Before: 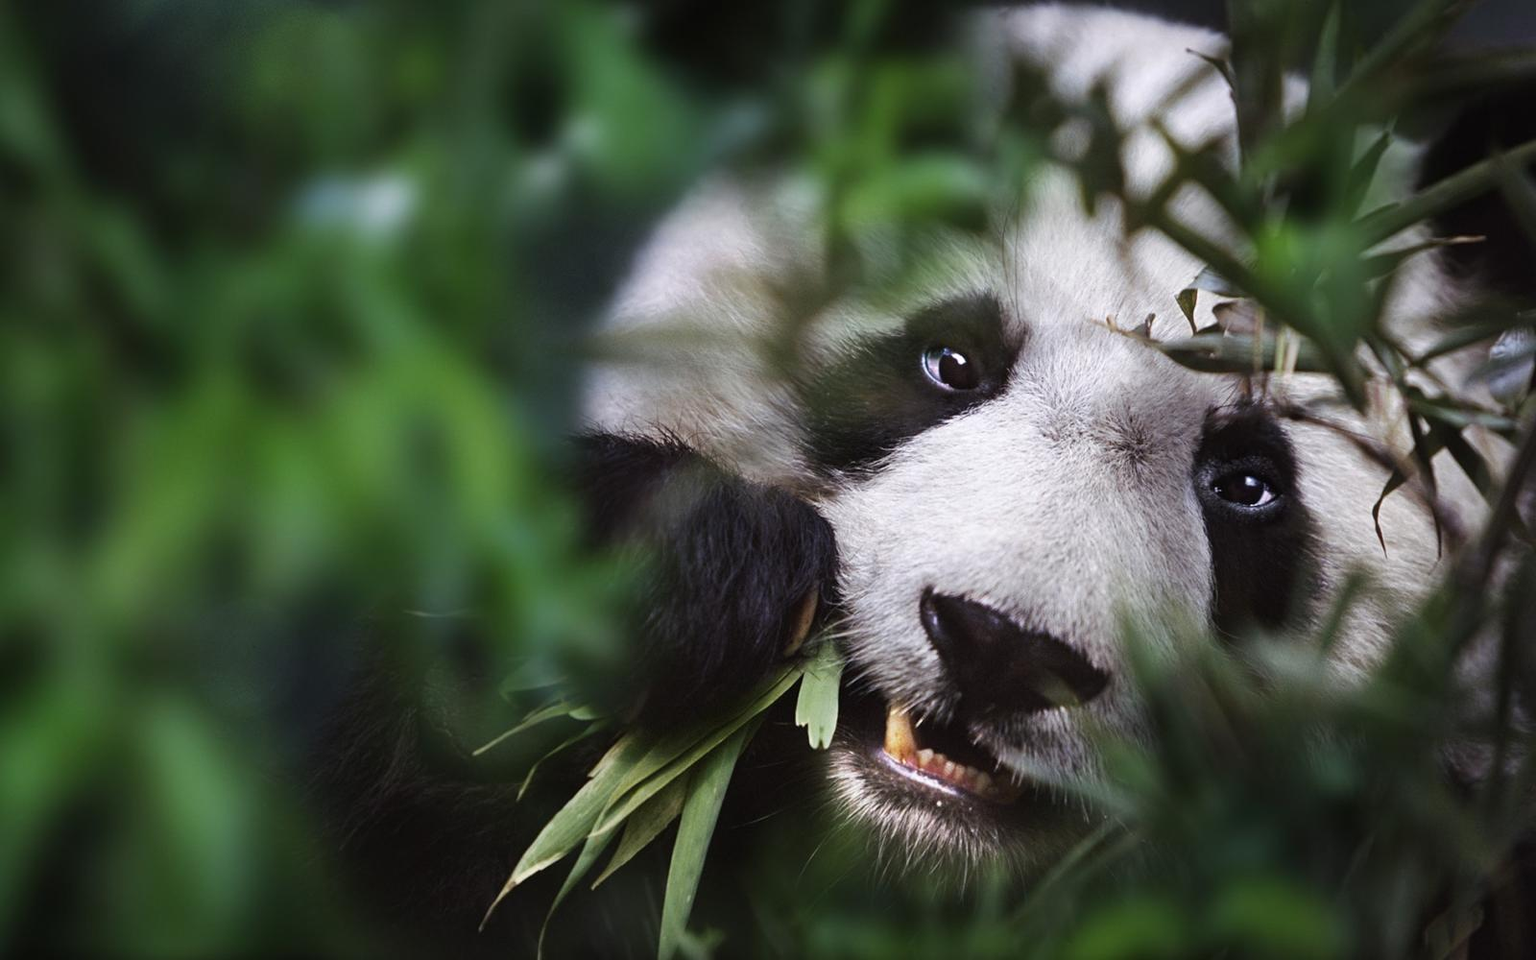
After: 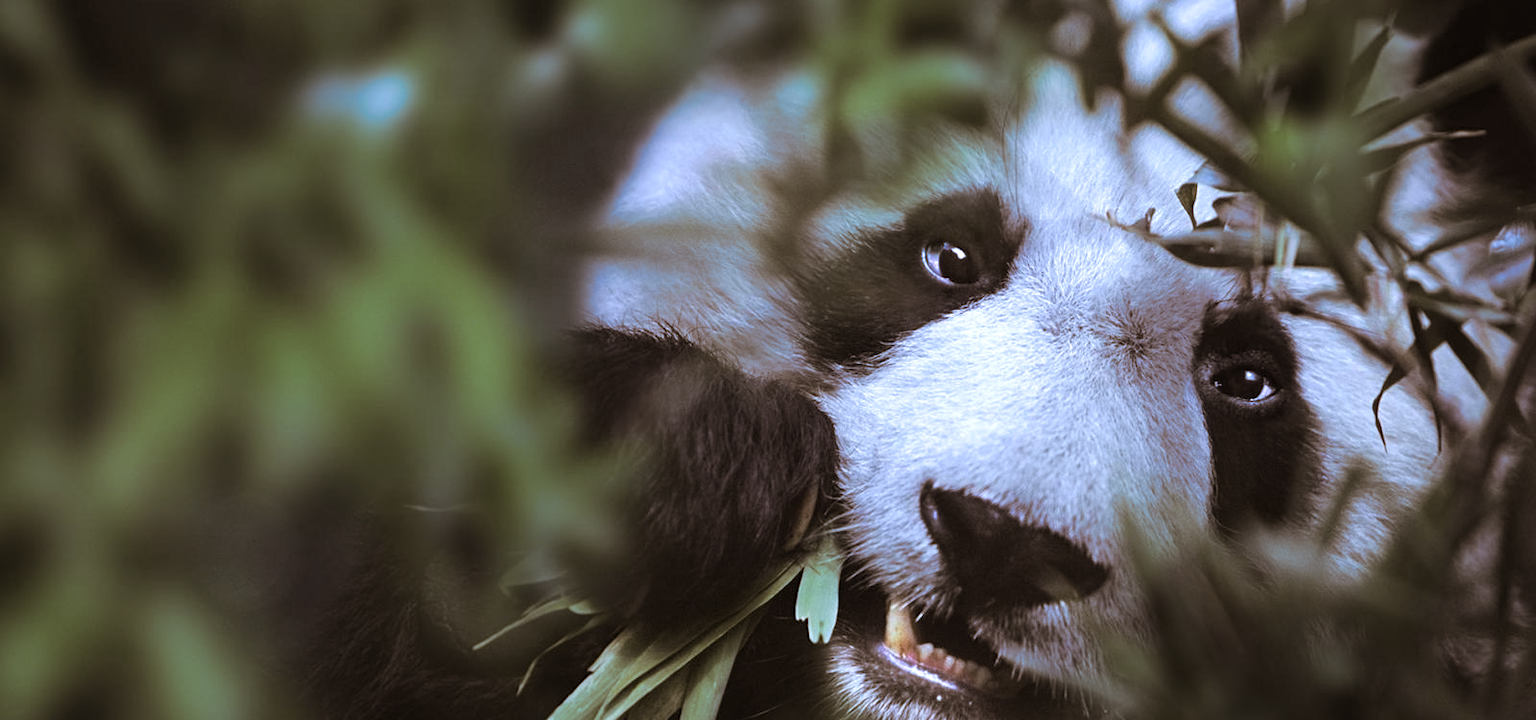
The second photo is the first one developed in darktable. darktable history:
color calibration: illuminant custom, x 0.39, y 0.392, temperature 3856.94 K
split-toning: shadows › hue 32.4°, shadows › saturation 0.51, highlights › hue 180°, highlights › saturation 0, balance -60.17, compress 55.19%
crop: top 11.038%, bottom 13.962%
